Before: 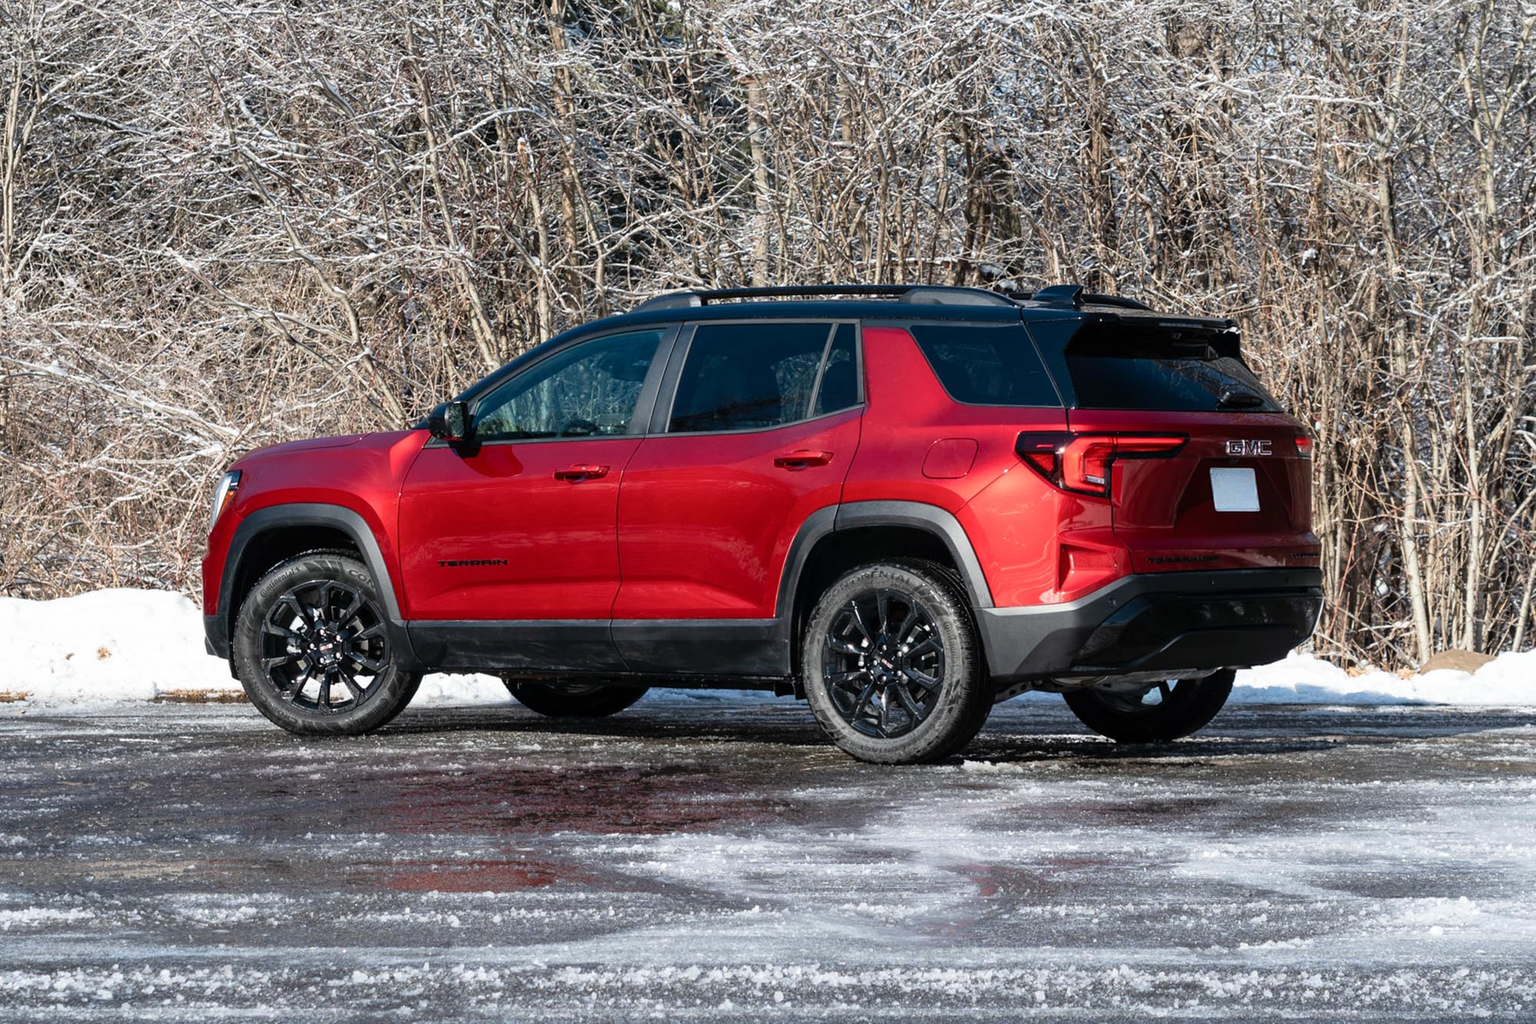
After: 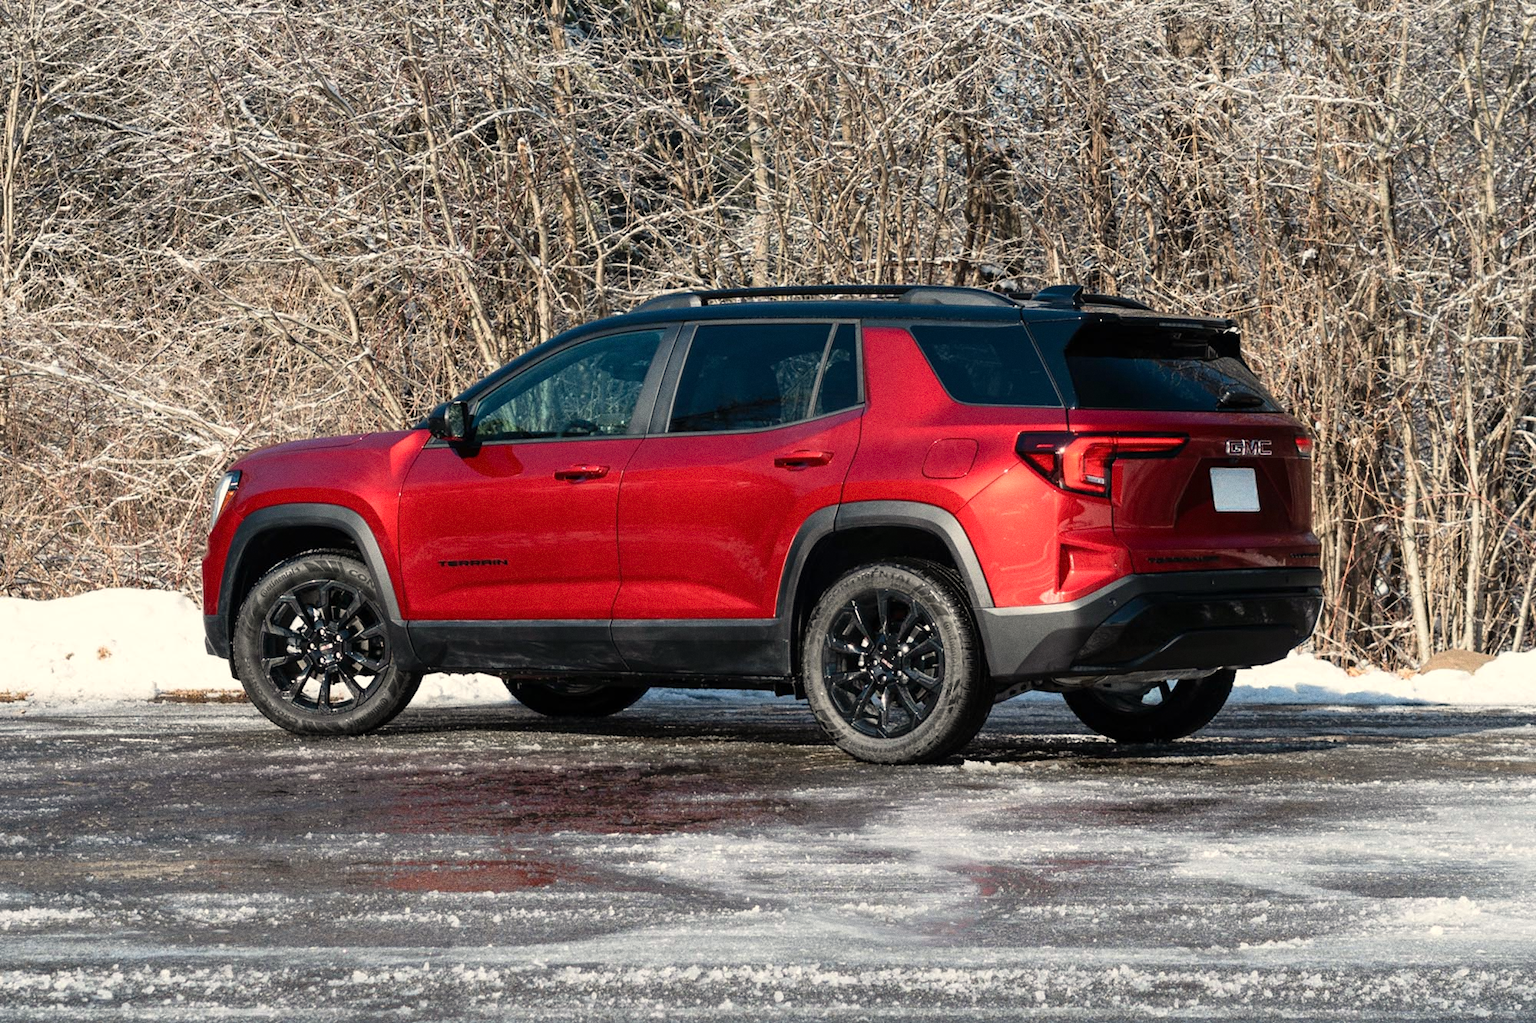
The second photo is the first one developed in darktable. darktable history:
grain: coarseness 0.09 ISO
white balance: red 1.045, blue 0.932
